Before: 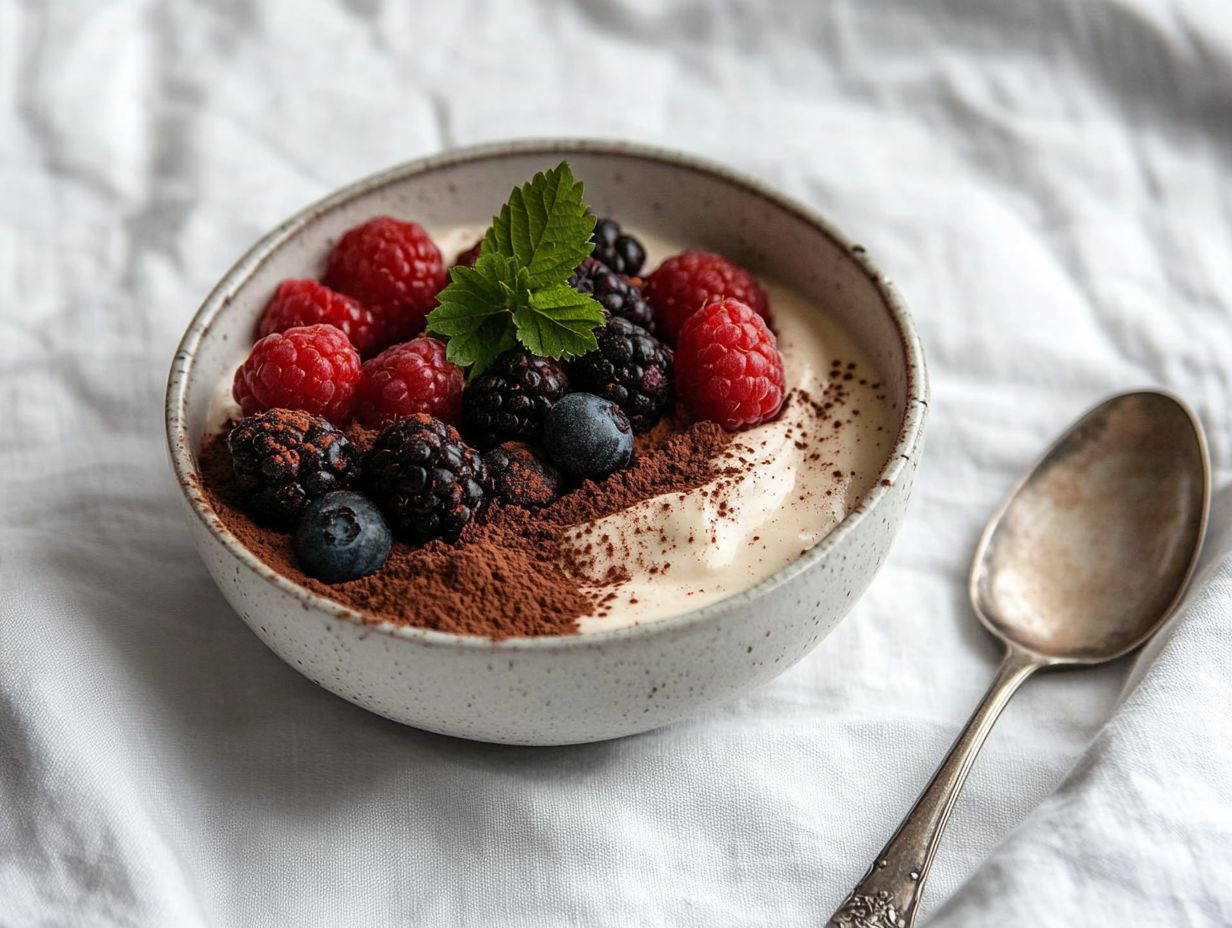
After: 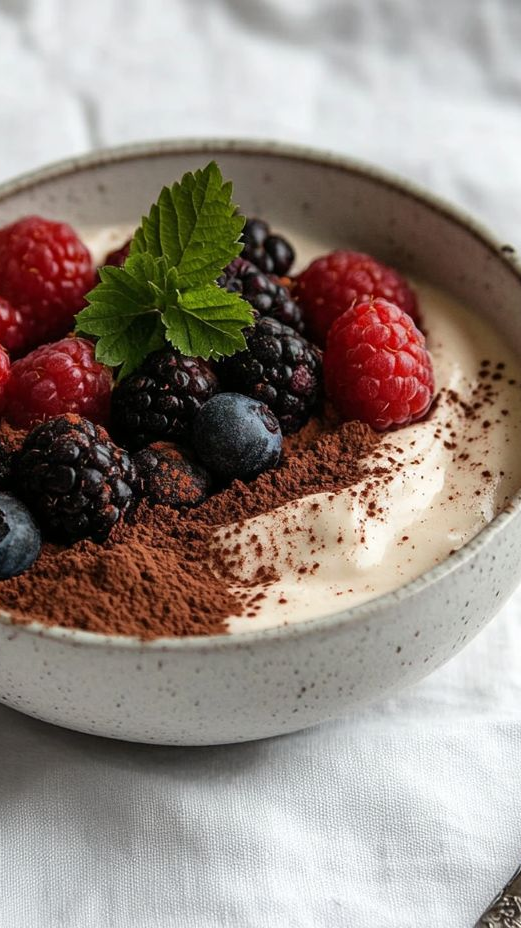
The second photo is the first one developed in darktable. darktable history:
crop: left 28.532%, right 29.104%
